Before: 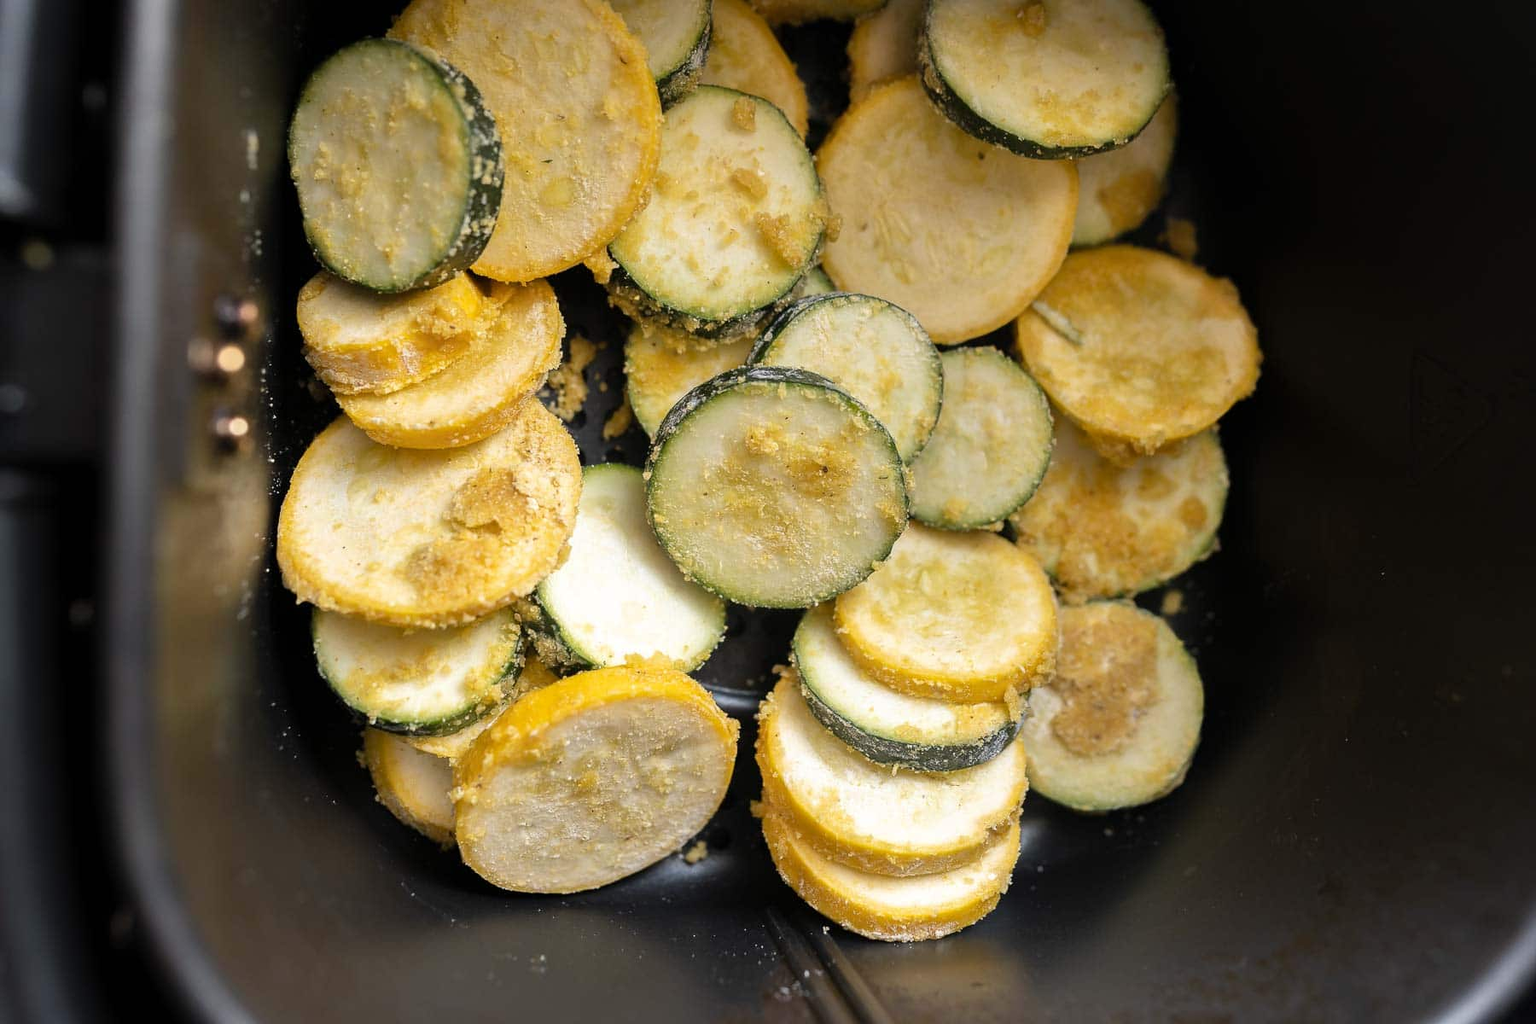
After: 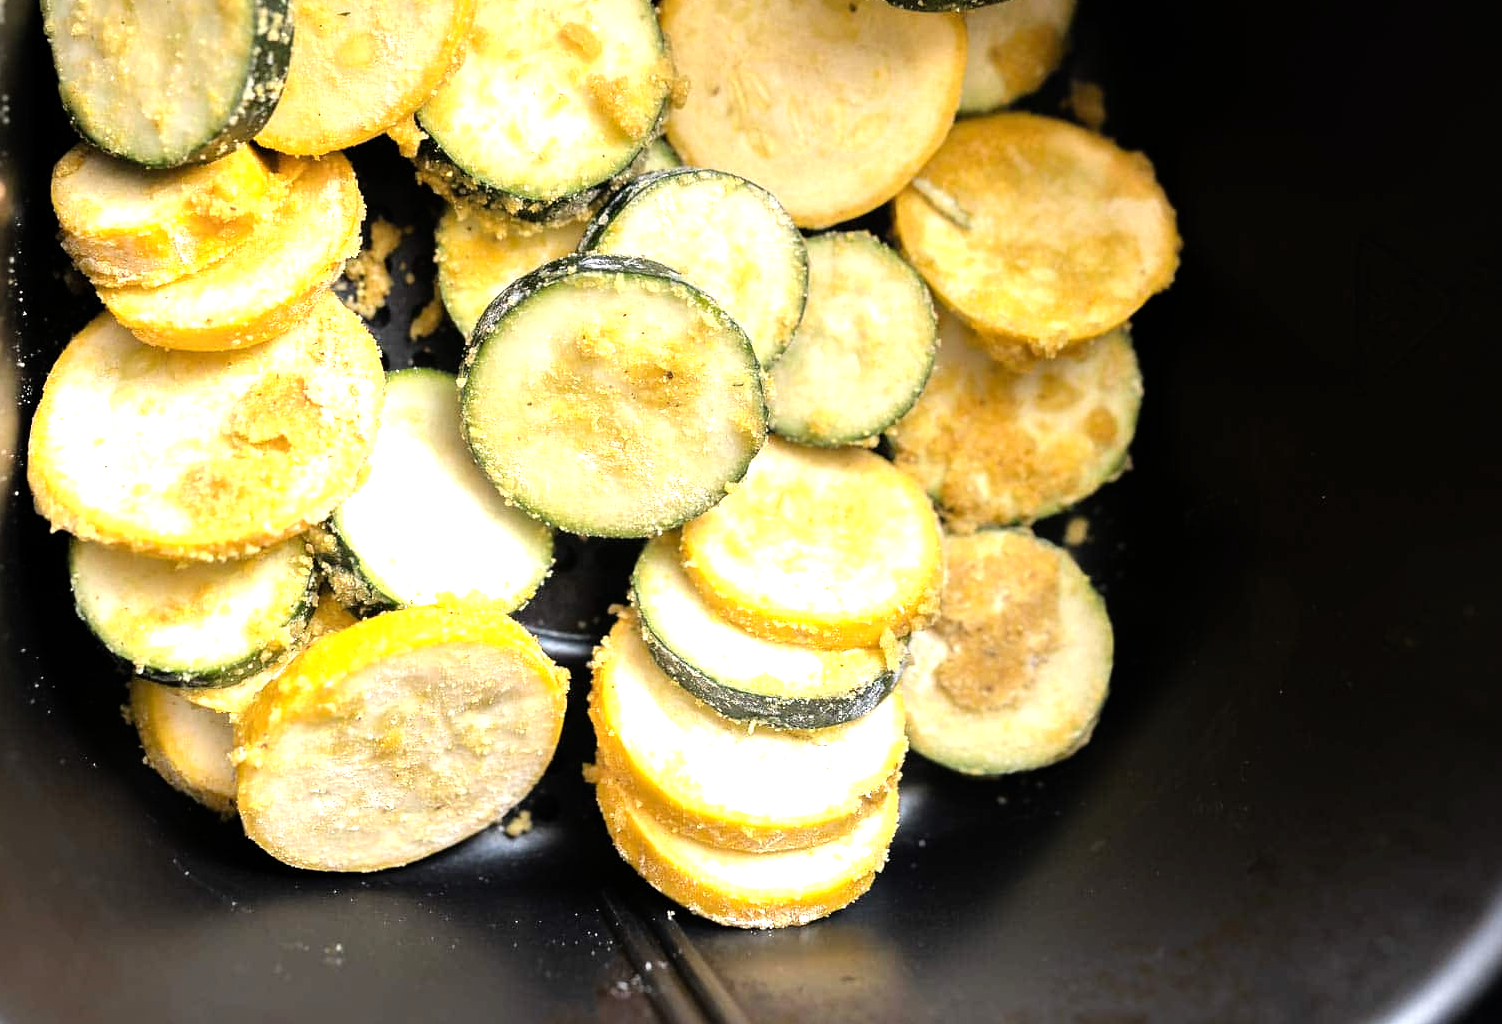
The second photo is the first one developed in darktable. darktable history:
crop: left 16.515%, top 14.631%
tone equalizer: -8 EV -1.11 EV, -7 EV -1.03 EV, -6 EV -0.857 EV, -5 EV -0.539 EV, -3 EV 0.543 EV, -2 EV 0.887 EV, -1 EV 1.01 EV, +0 EV 1.08 EV
